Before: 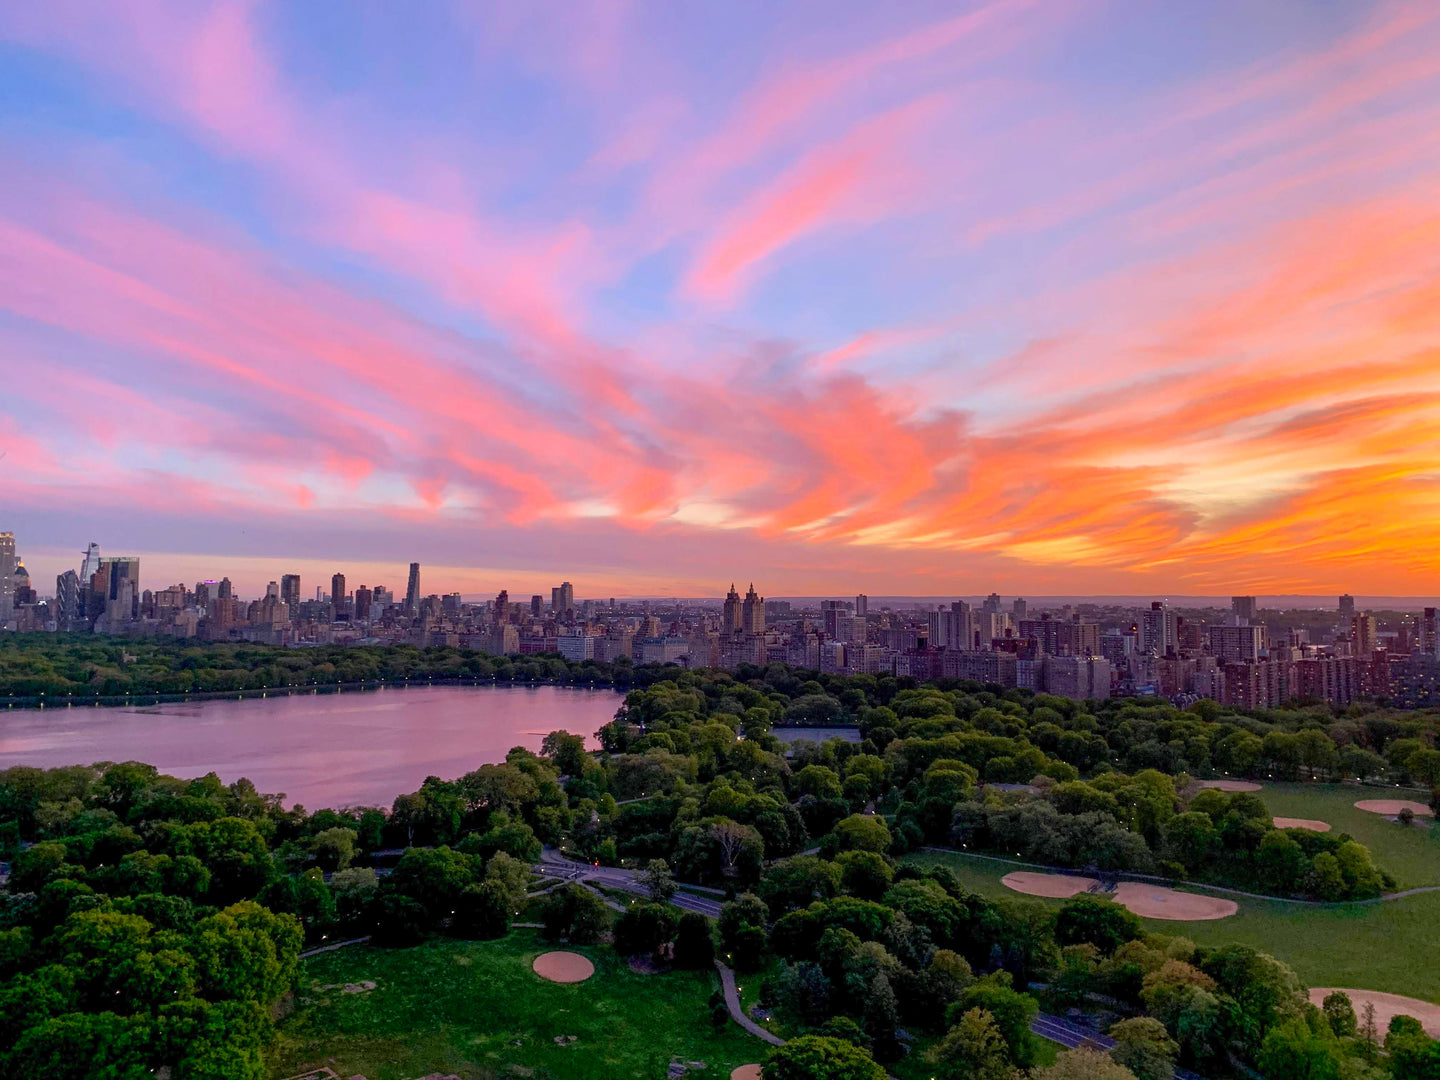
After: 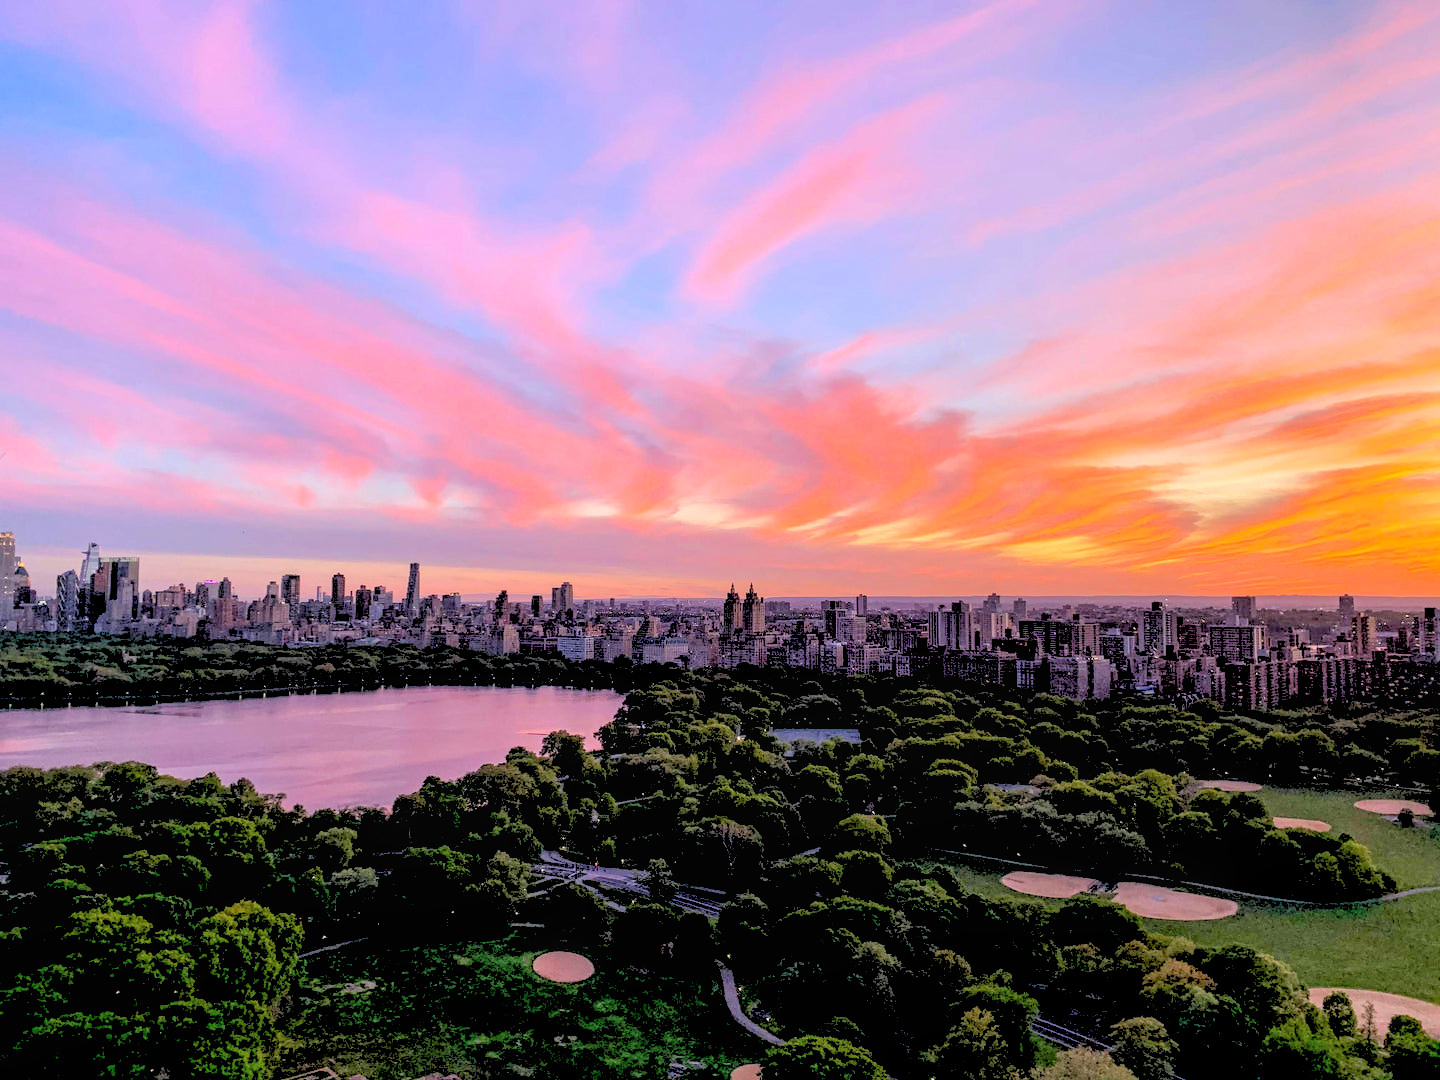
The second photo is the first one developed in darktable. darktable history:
local contrast: on, module defaults
rgb levels: levels [[0.027, 0.429, 0.996], [0, 0.5, 1], [0, 0.5, 1]]
